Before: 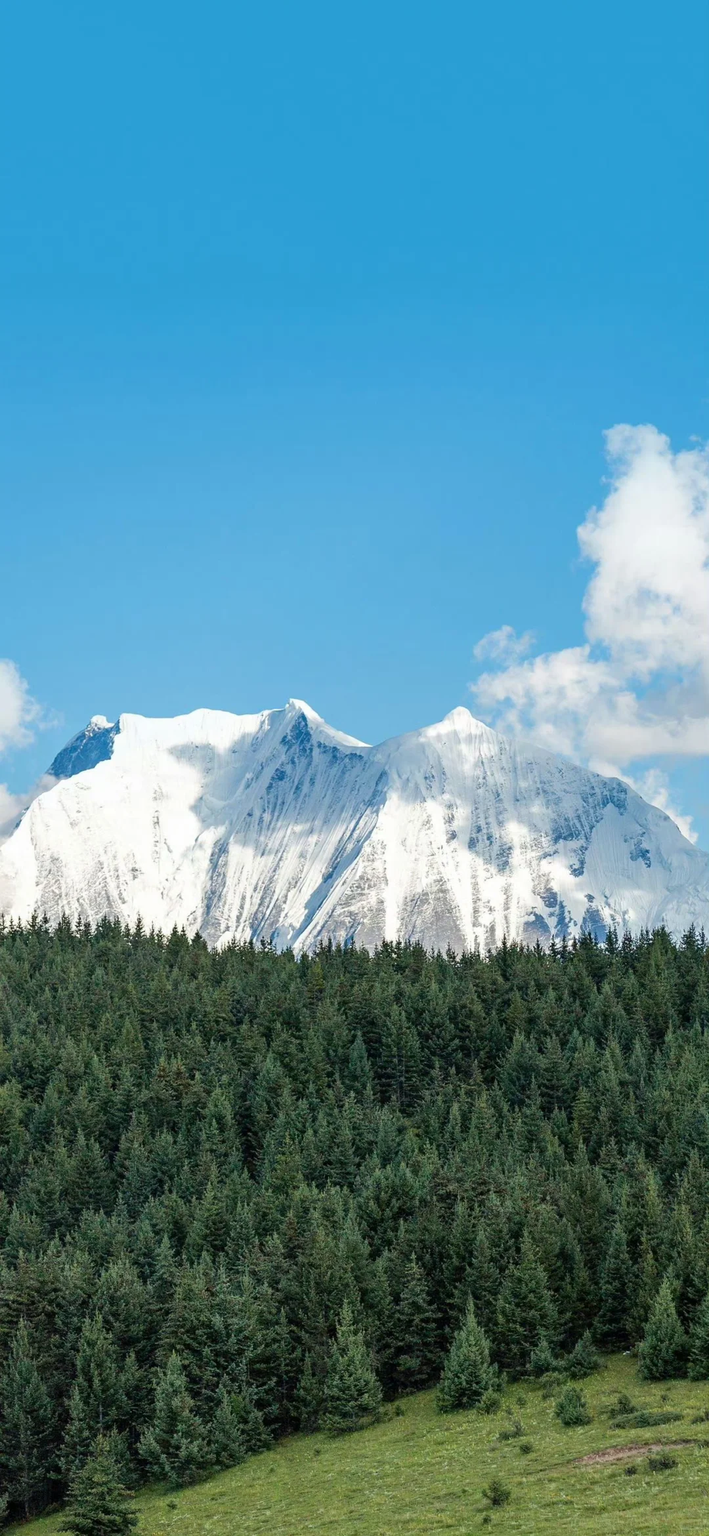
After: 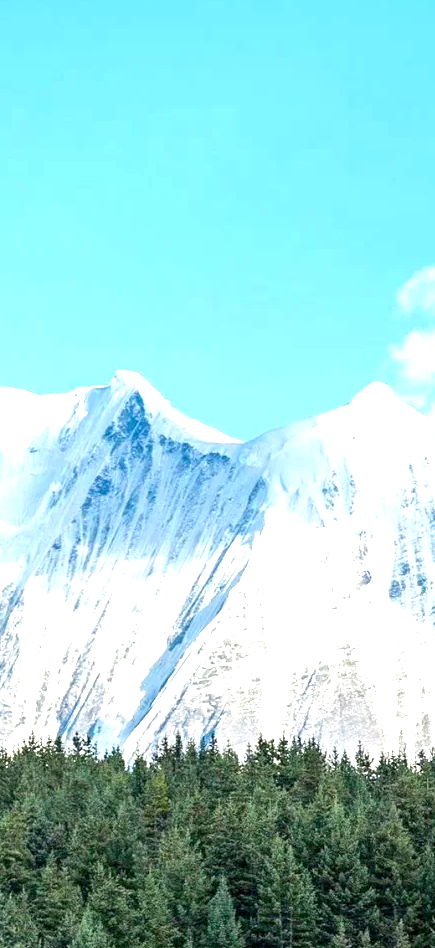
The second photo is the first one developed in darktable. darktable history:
local contrast: highlights 102%, shadows 102%, detail 120%, midtone range 0.2
exposure: black level correction 0.001, exposure 1.118 EV, compensate highlight preservation false
crop: left 30.063%, top 29.714%, right 29.642%, bottom 29.766%
